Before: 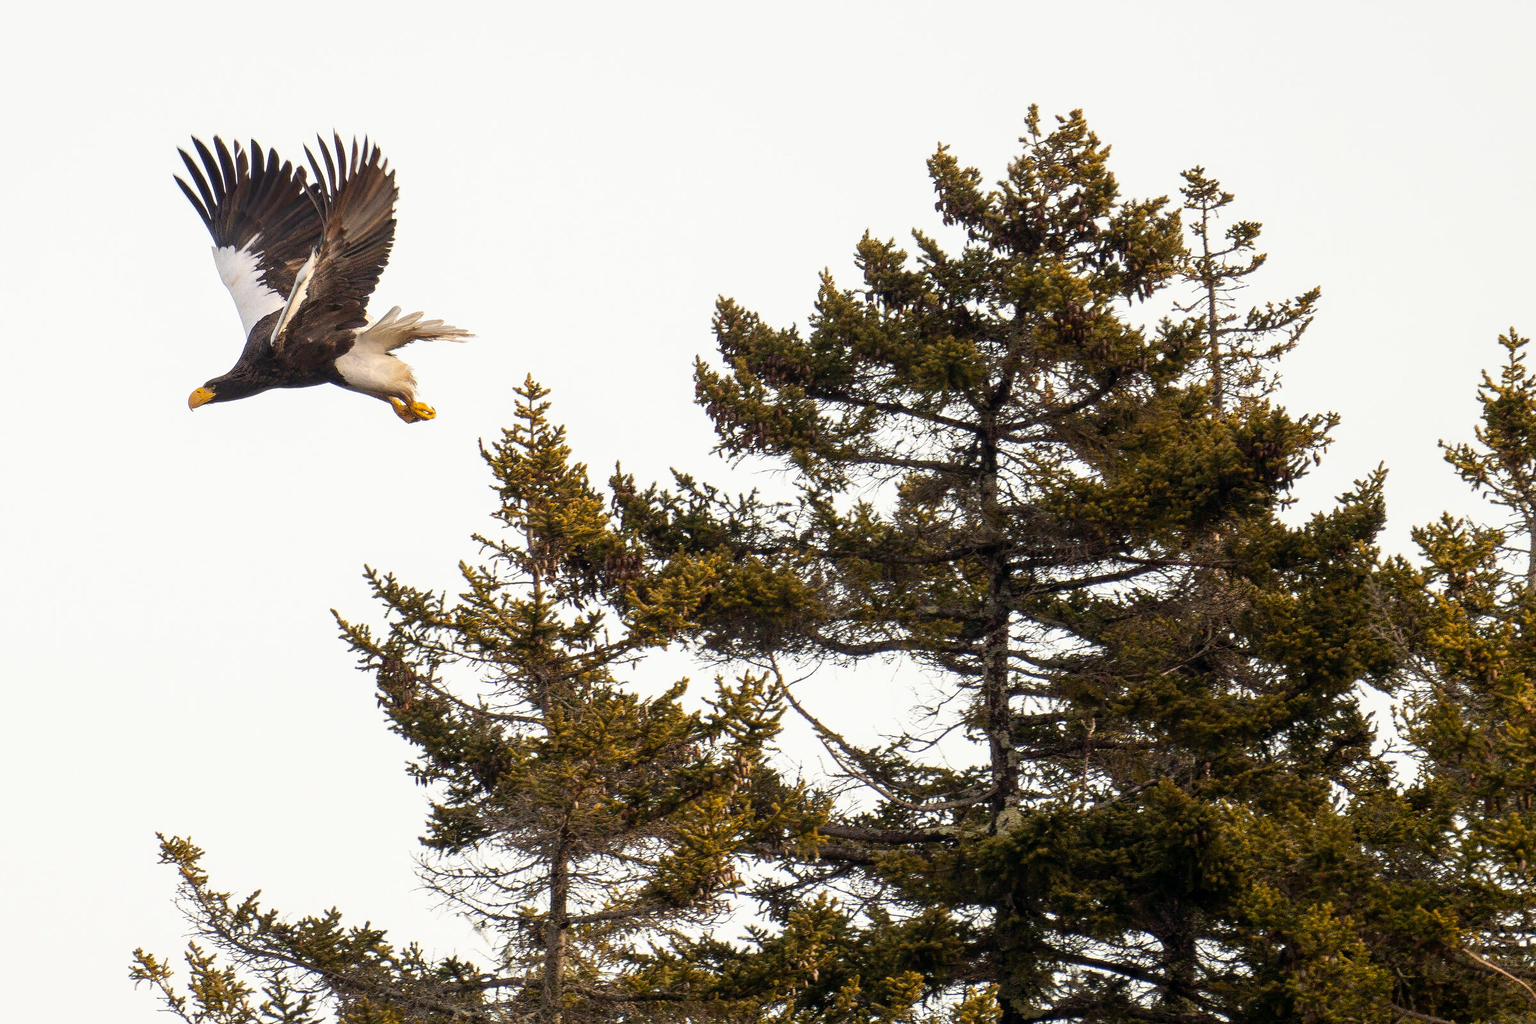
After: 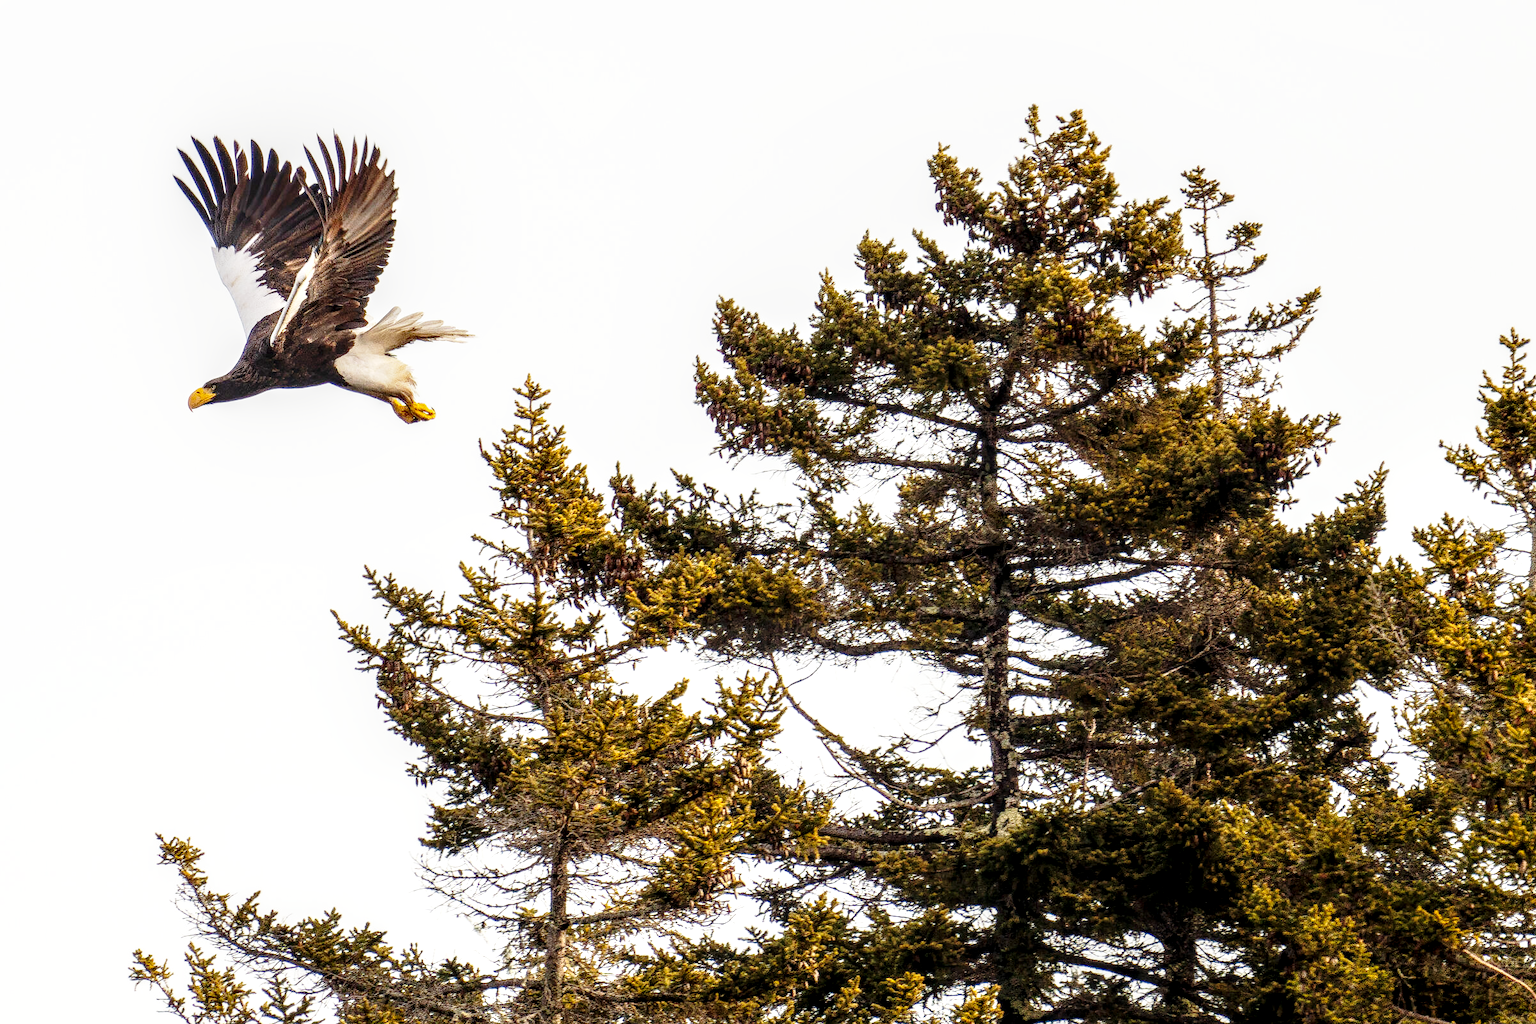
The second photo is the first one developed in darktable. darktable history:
local contrast: detail 150%
base curve: curves: ch0 [(0, 0) (0.028, 0.03) (0.121, 0.232) (0.46, 0.748) (0.859, 0.968) (1, 1)], preserve colors none
crop and rotate: left 0.073%, bottom 0.004%
